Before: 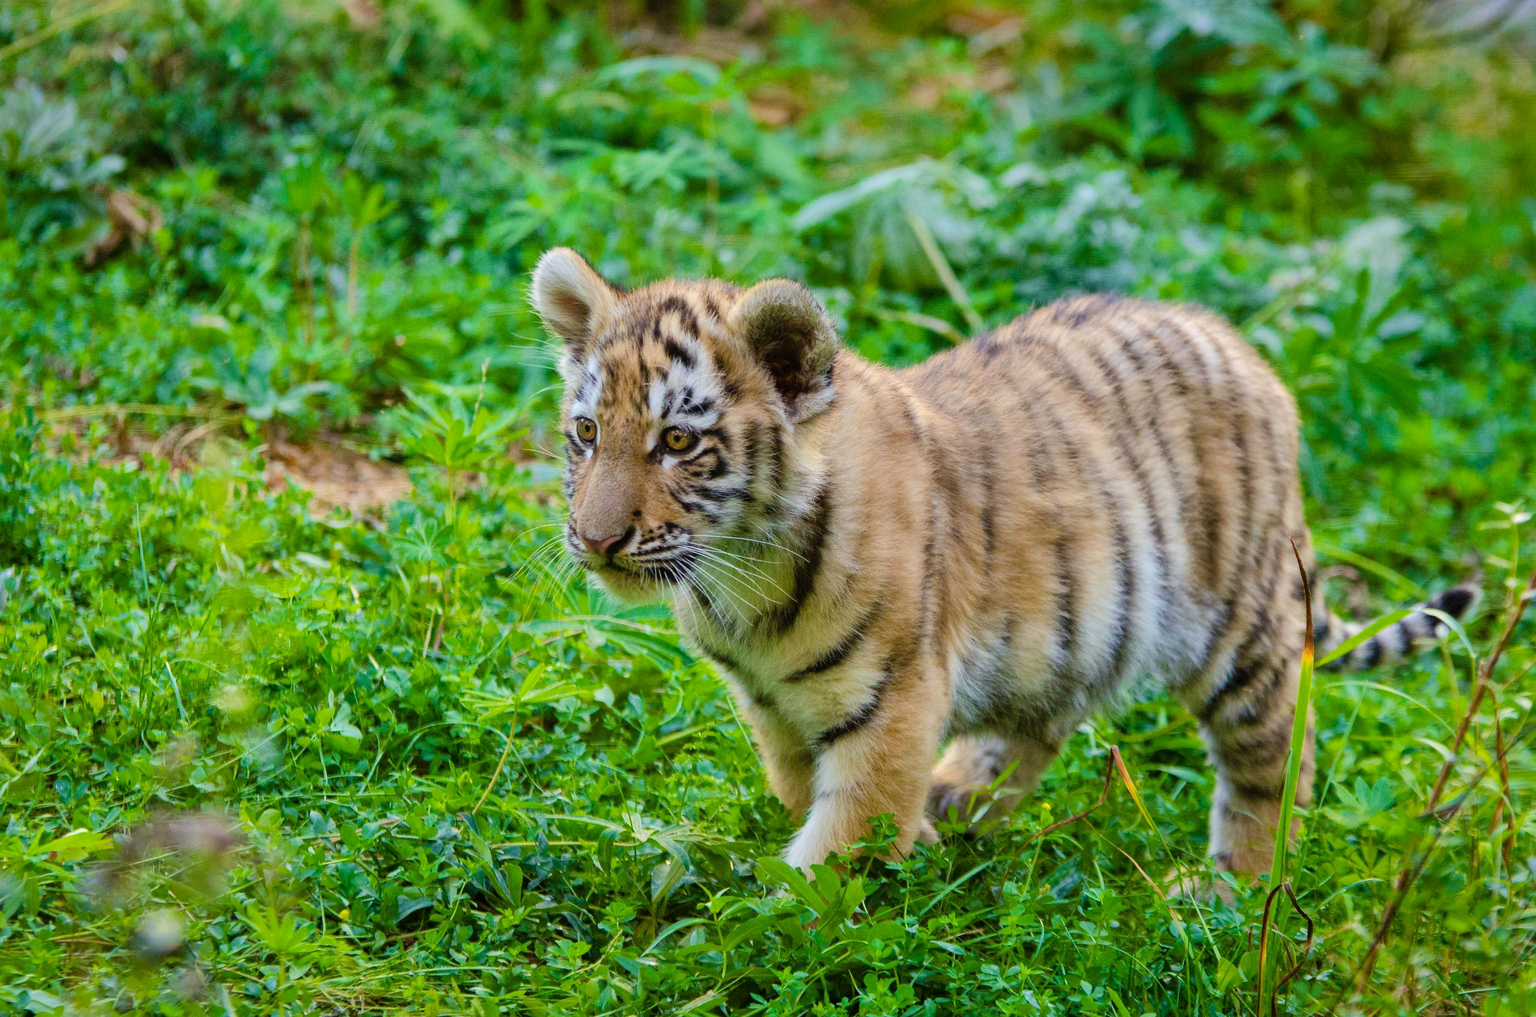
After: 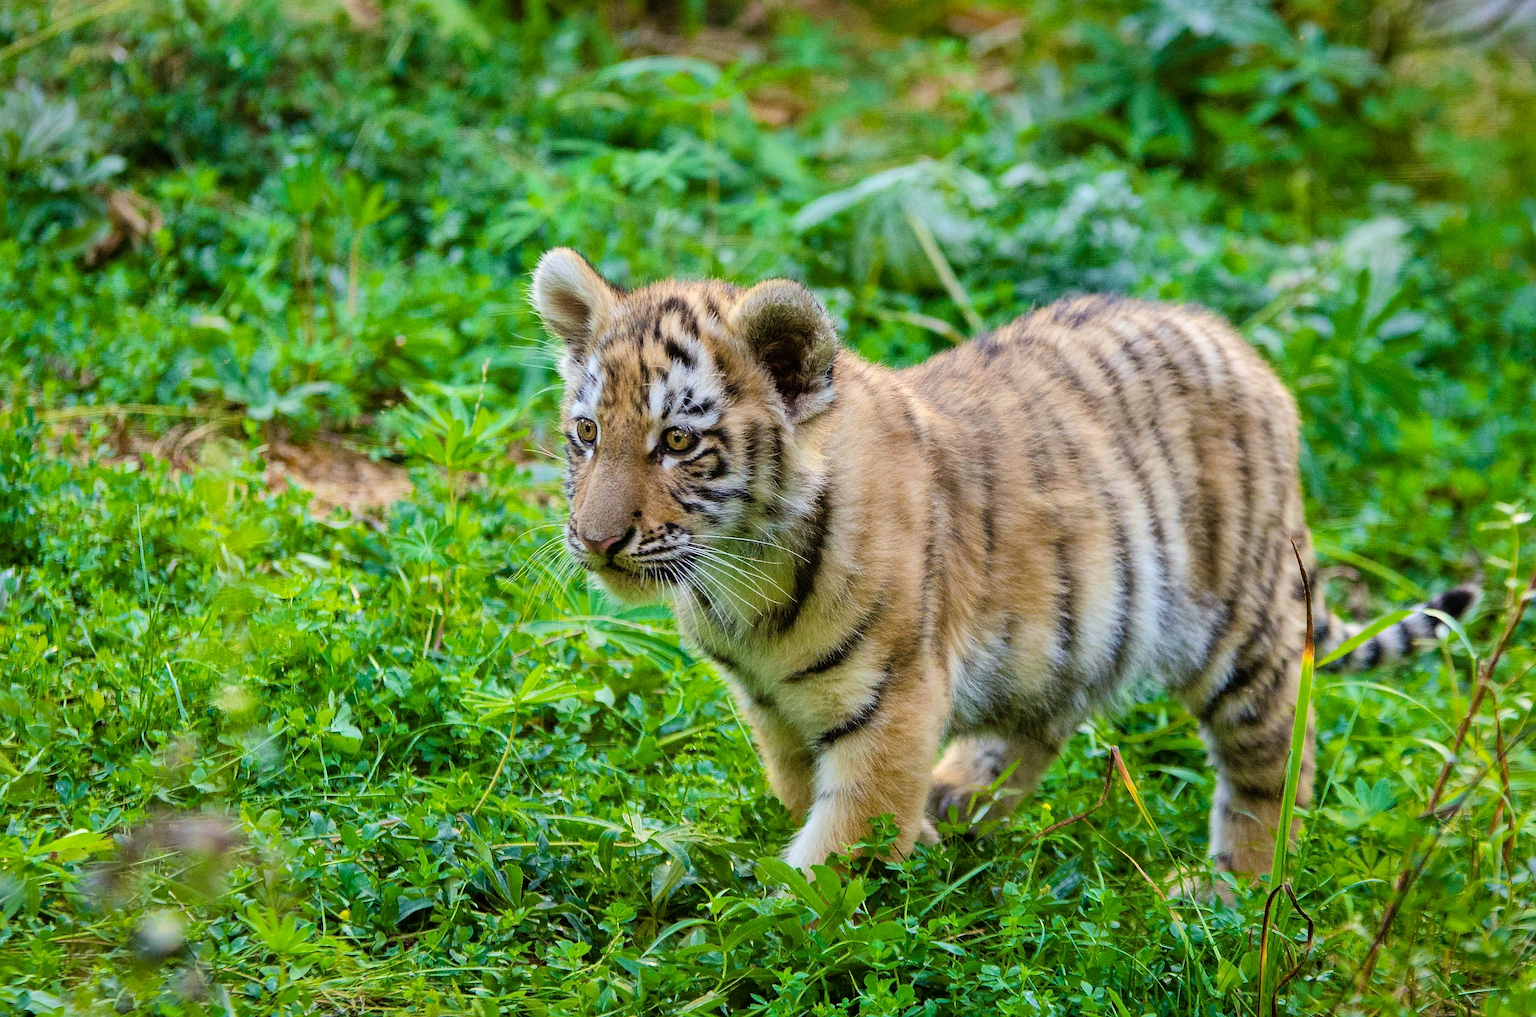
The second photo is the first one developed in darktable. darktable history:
sharpen: on, module defaults
rgb curve: curves: ch0 [(0, 0) (0.078, 0.051) (0.929, 0.956) (1, 1)], compensate middle gray true
